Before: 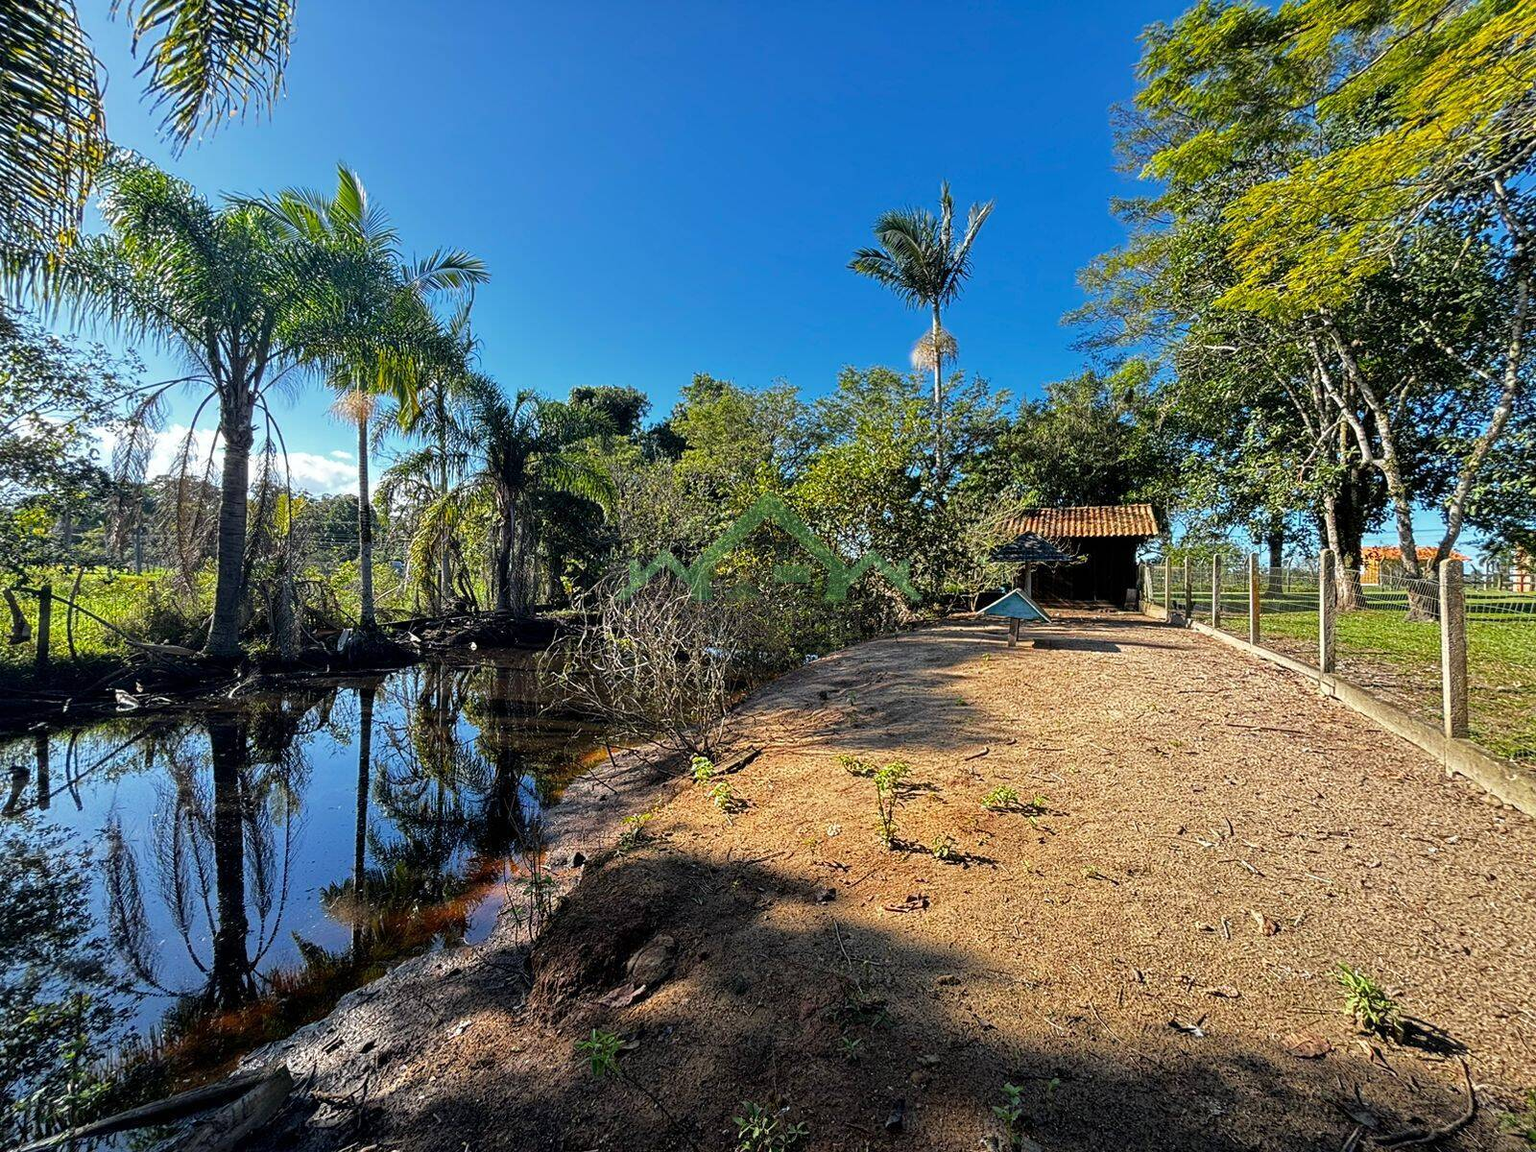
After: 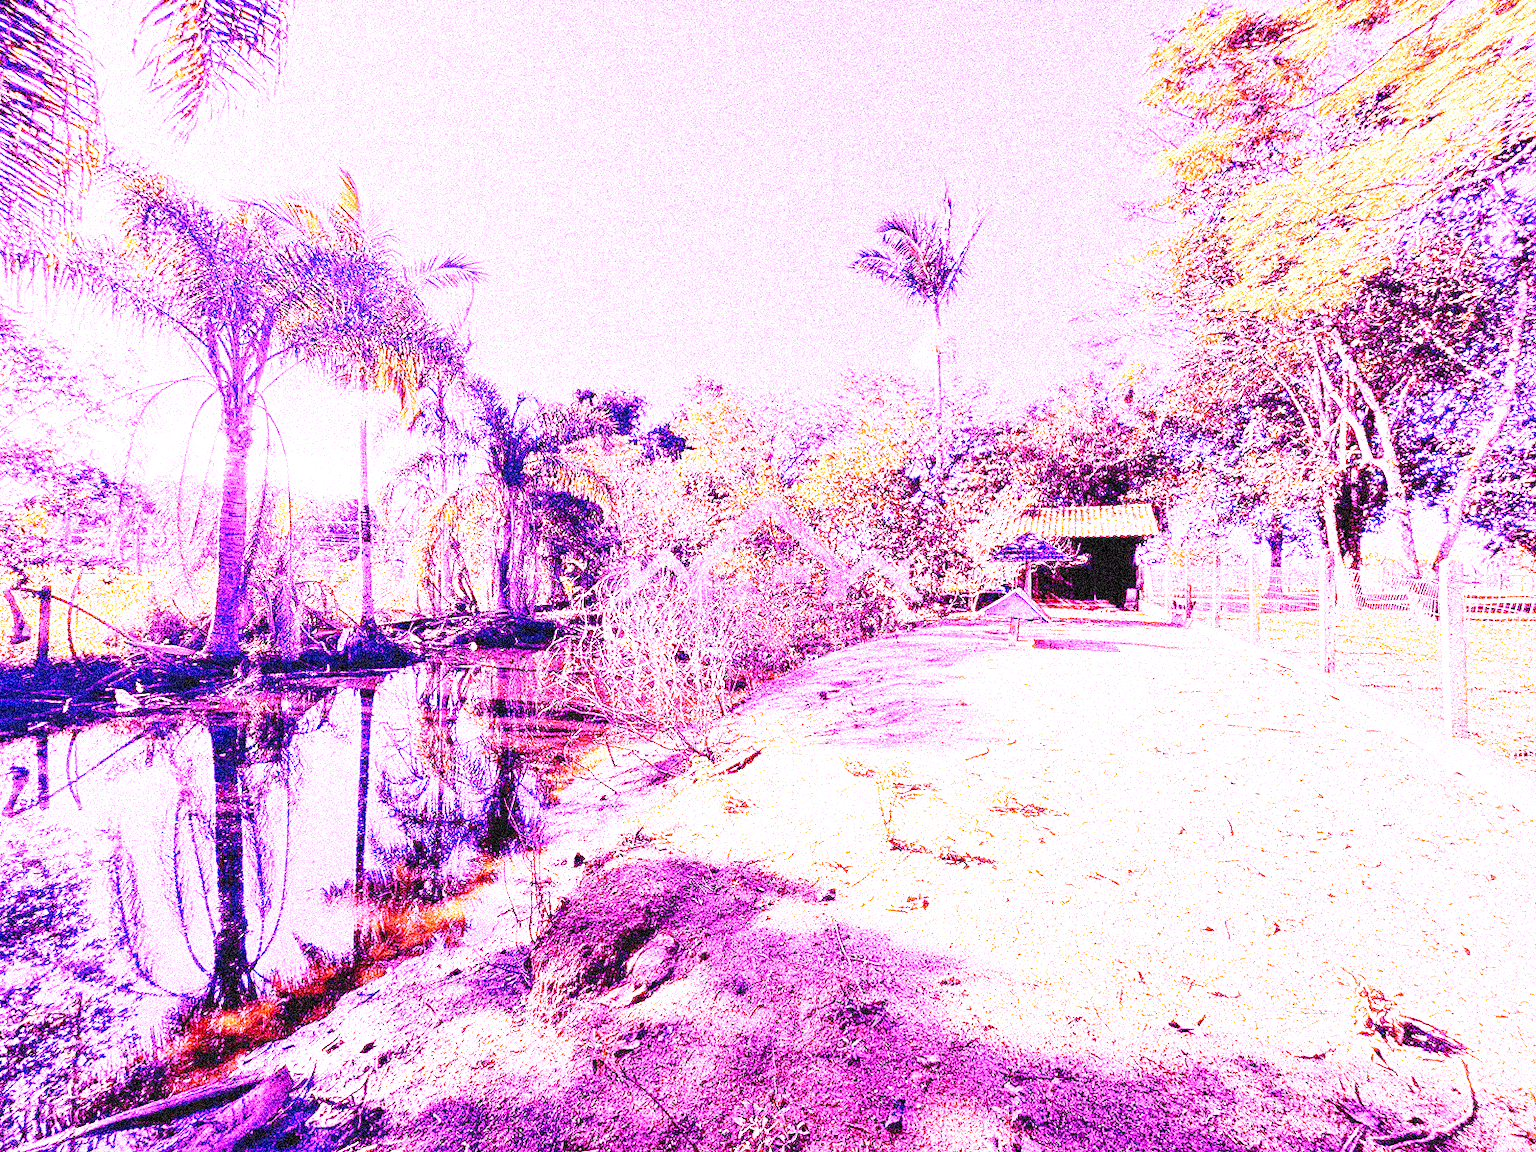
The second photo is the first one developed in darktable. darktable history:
base curve: curves: ch0 [(0, 0) (0.028, 0.03) (0.121, 0.232) (0.46, 0.748) (0.859, 0.968) (1, 1)], preserve colors none
exposure: black level correction -0.015, exposure -0.5 EV, compensate highlight preservation false
white balance: red 8, blue 8
grain: coarseness 3.75 ISO, strength 100%, mid-tones bias 0%
